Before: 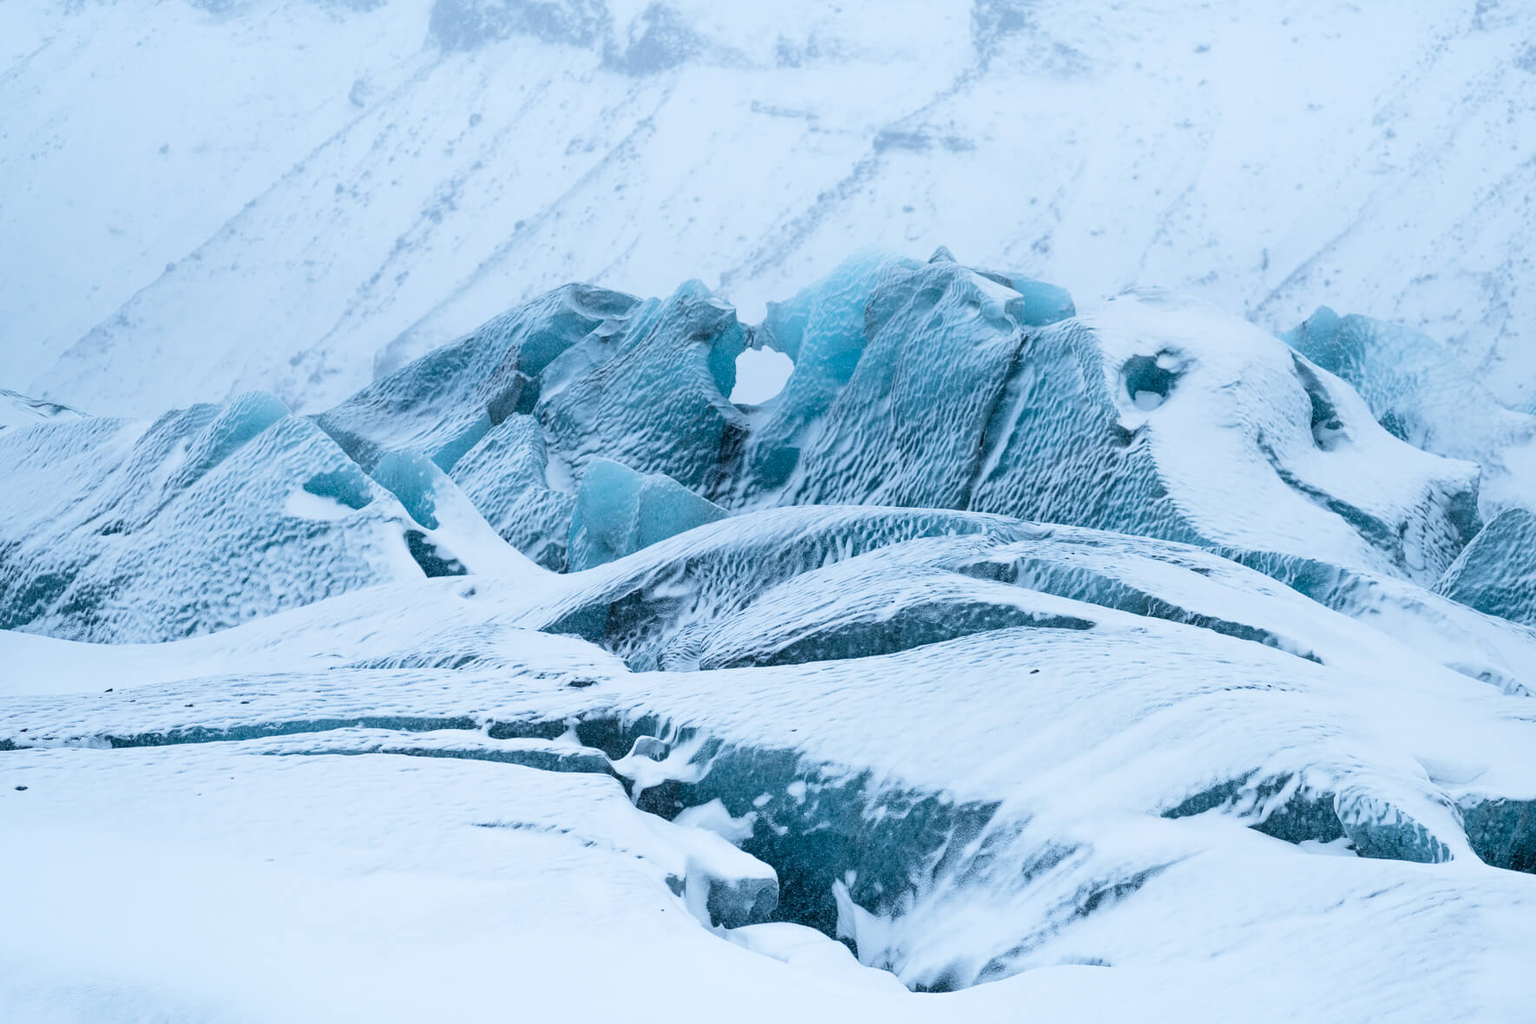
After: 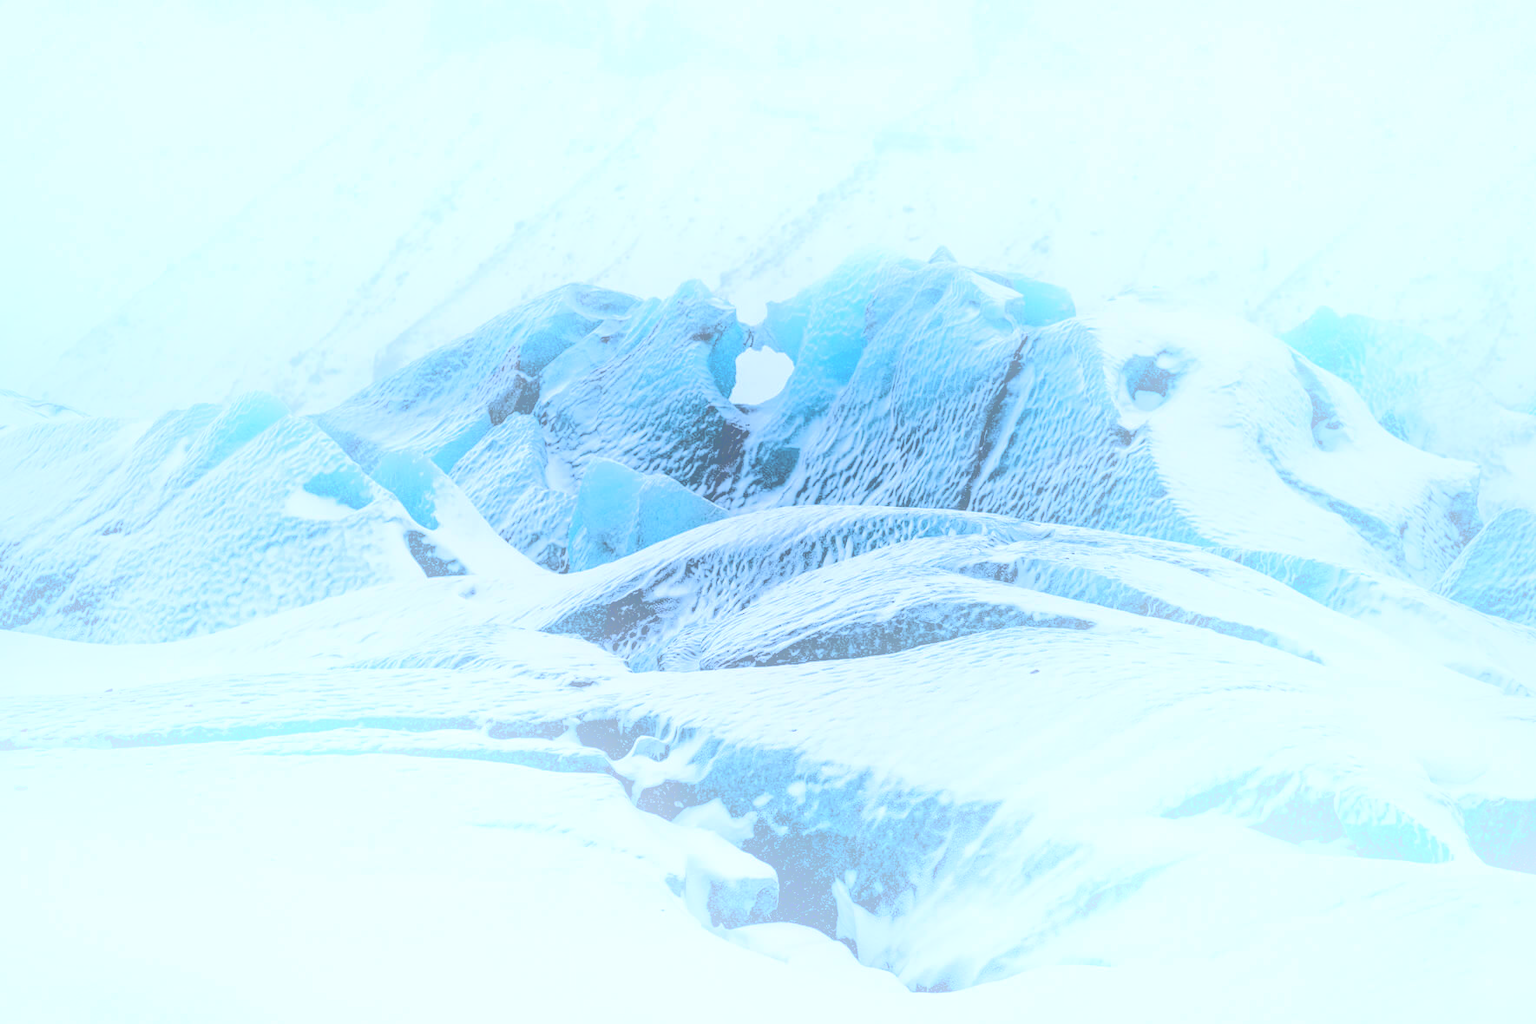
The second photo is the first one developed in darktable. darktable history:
color balance: gamma [0.9, 0.988, 0.975, 1.025], gain [1.05, 1, 1, 1]
base curve: curves: ch0 [(0.065, 0.026) (0.236, 0.358) (0.53, 0.546) (0.777, 0.841) (0.924, 0.992)], preserve colors average RGB
local contrast: on, module defaults
bloom: size 40%
